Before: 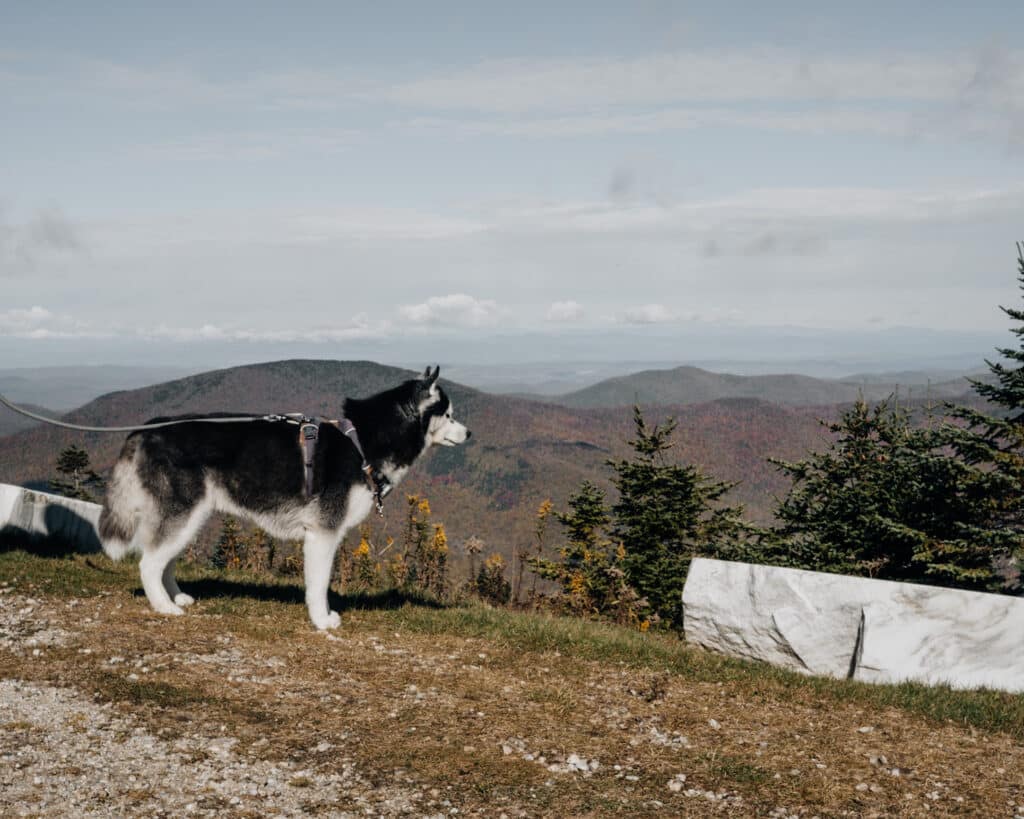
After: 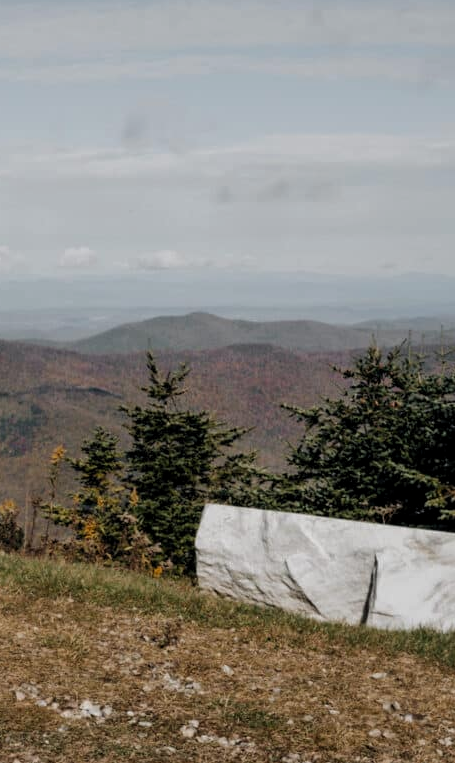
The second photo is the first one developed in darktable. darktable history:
crop: left 47.628%, top 6.643%, right 7.874%
rgb curve: curves: ch0 [(0, 0) (0.175, 0.154) (0.785, 0.663) (1, 1)]
levels: levels [0.016, 0.484, 0.953]
